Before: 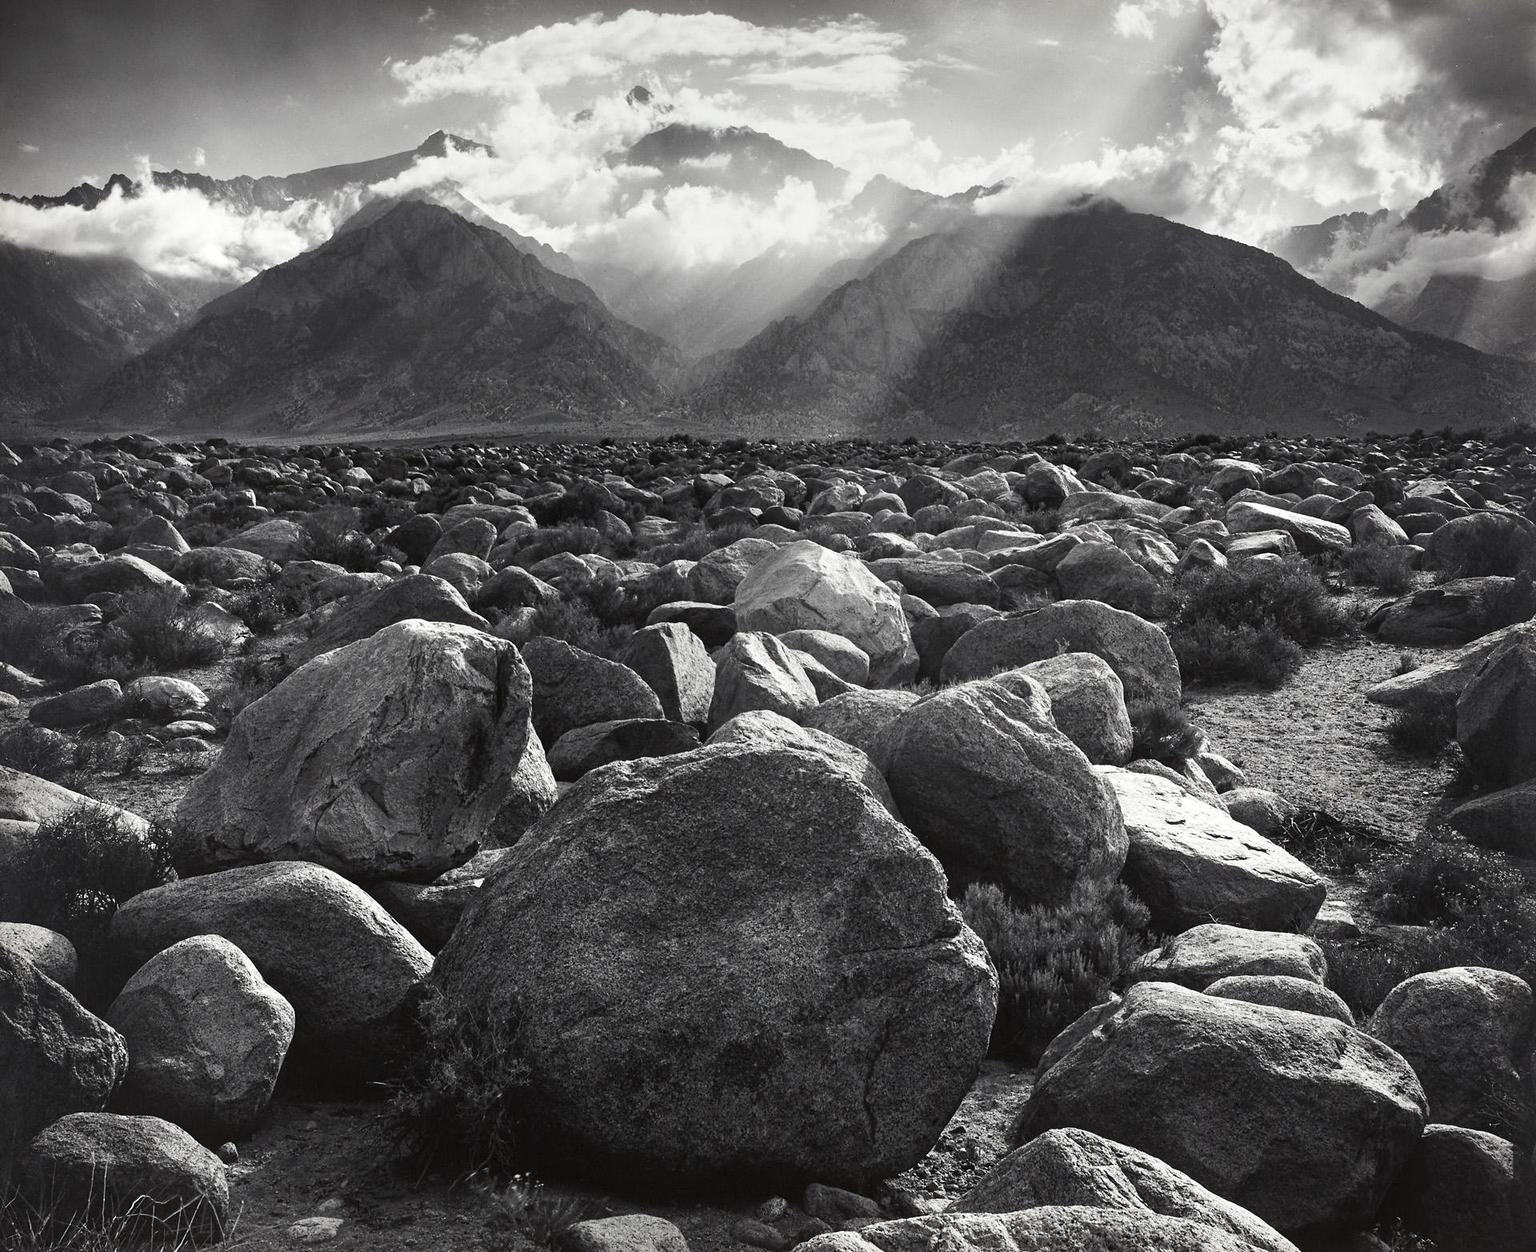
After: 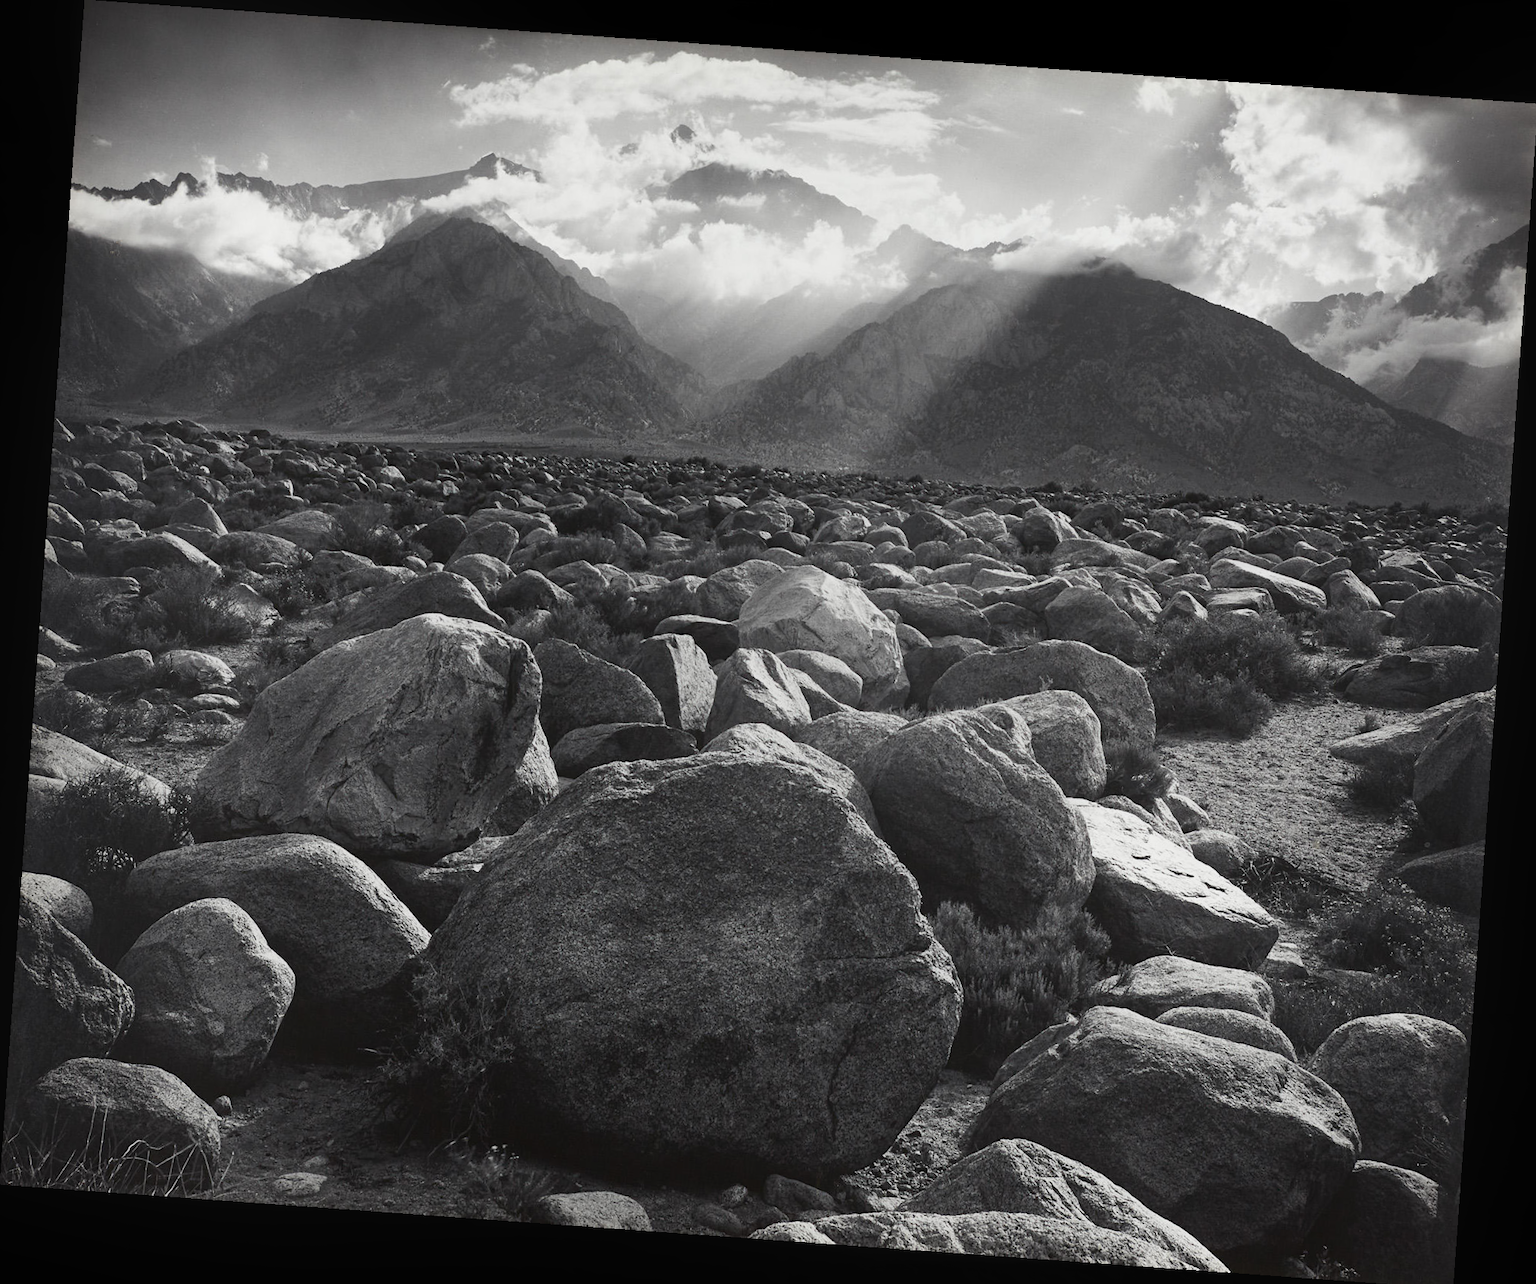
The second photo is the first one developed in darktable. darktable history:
crop: top 0.05%, bottom 0.098%
rotate and perspective: rotation 4.1°, automatic cropping off
contrast equalizer: y [[0.46, 0.454, 0.451, 0.451, 0.455, 0.46], [0.5 ×6], [0.5 ×6], [0 ×6], [0 ×6]]
